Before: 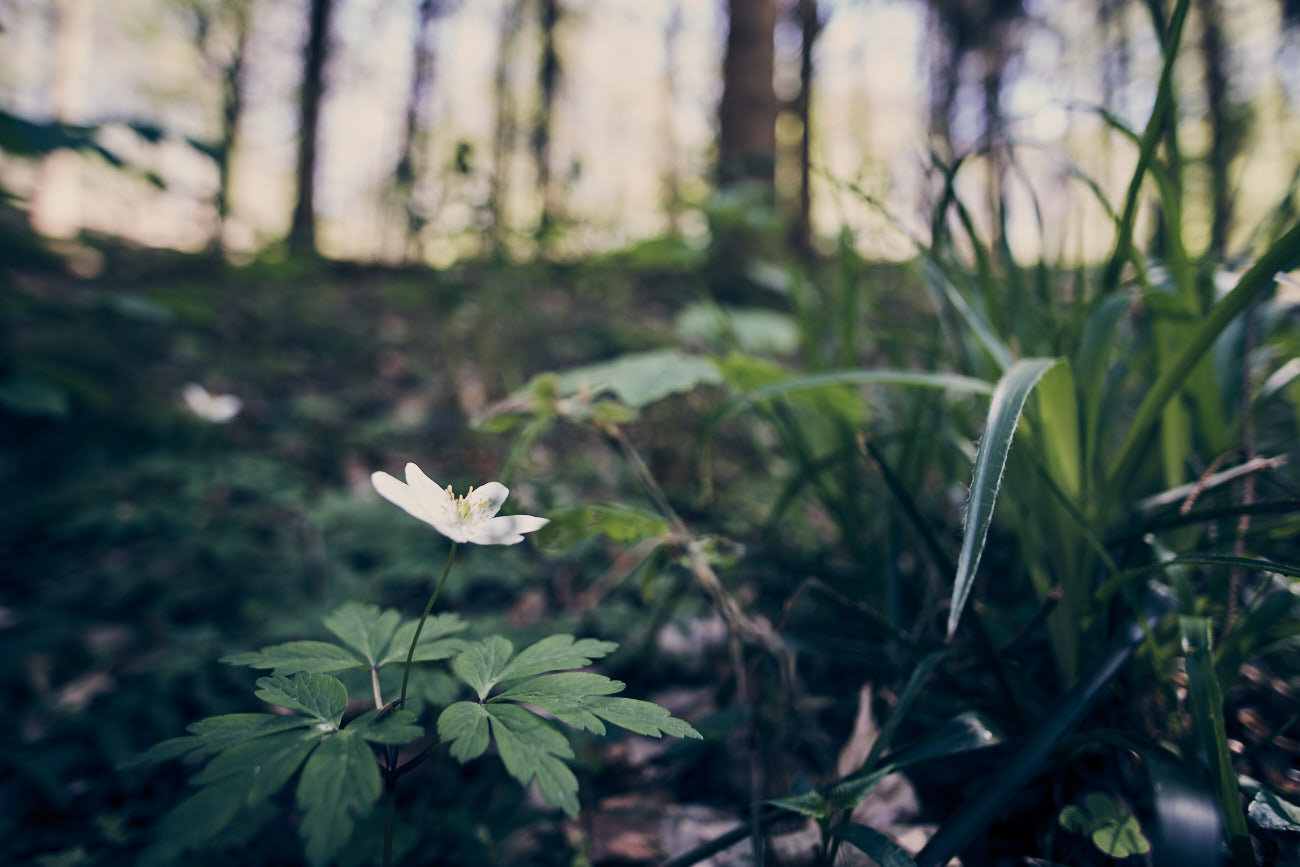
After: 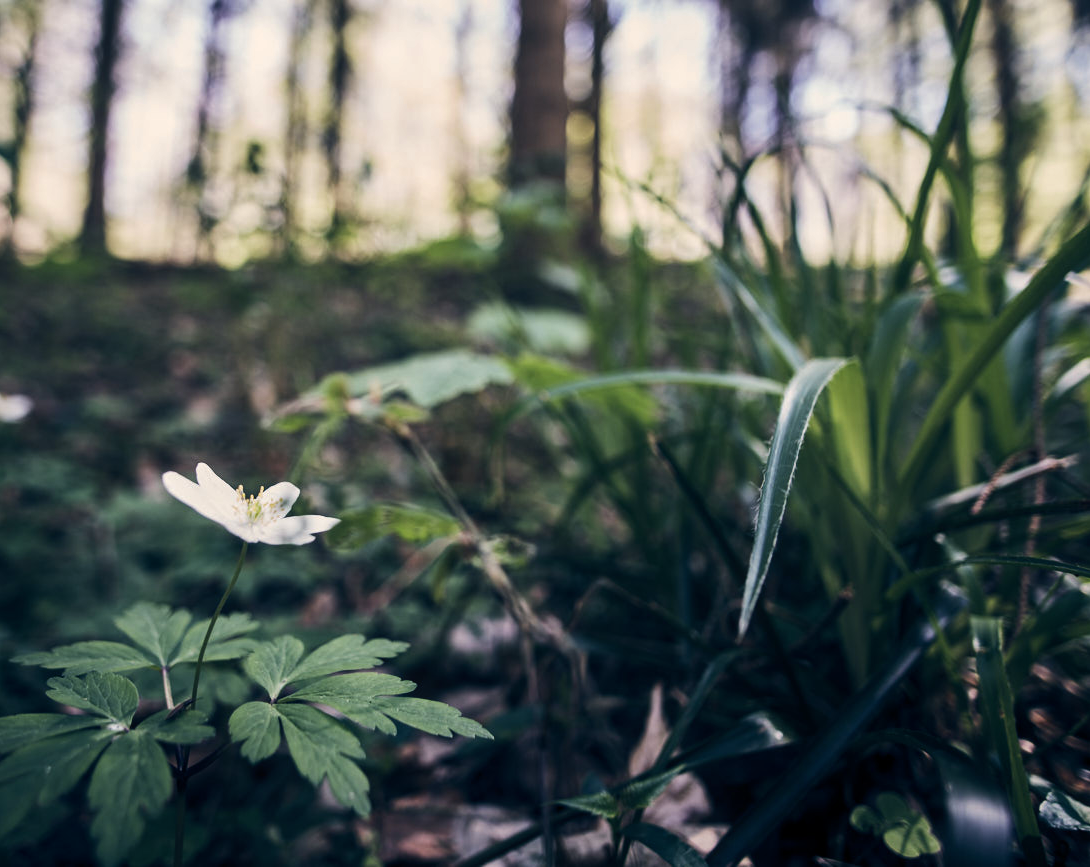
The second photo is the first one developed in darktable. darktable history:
crop: left 16.145%
tone equalizer: -8 EV -0.417 EV, -7 EV -0.389 EV, -6 EV -0.333 EV, -5 EV -0.222 EV, -3 EV 0.222 EV, -2 EV 0.333 EV, -1 EV 0.389 EV, +0 EV 0.417 EV, edges refinement/feathering 500, mask exposure compensation -1.57 EV, preserve details no
local contrast: detail 110%
